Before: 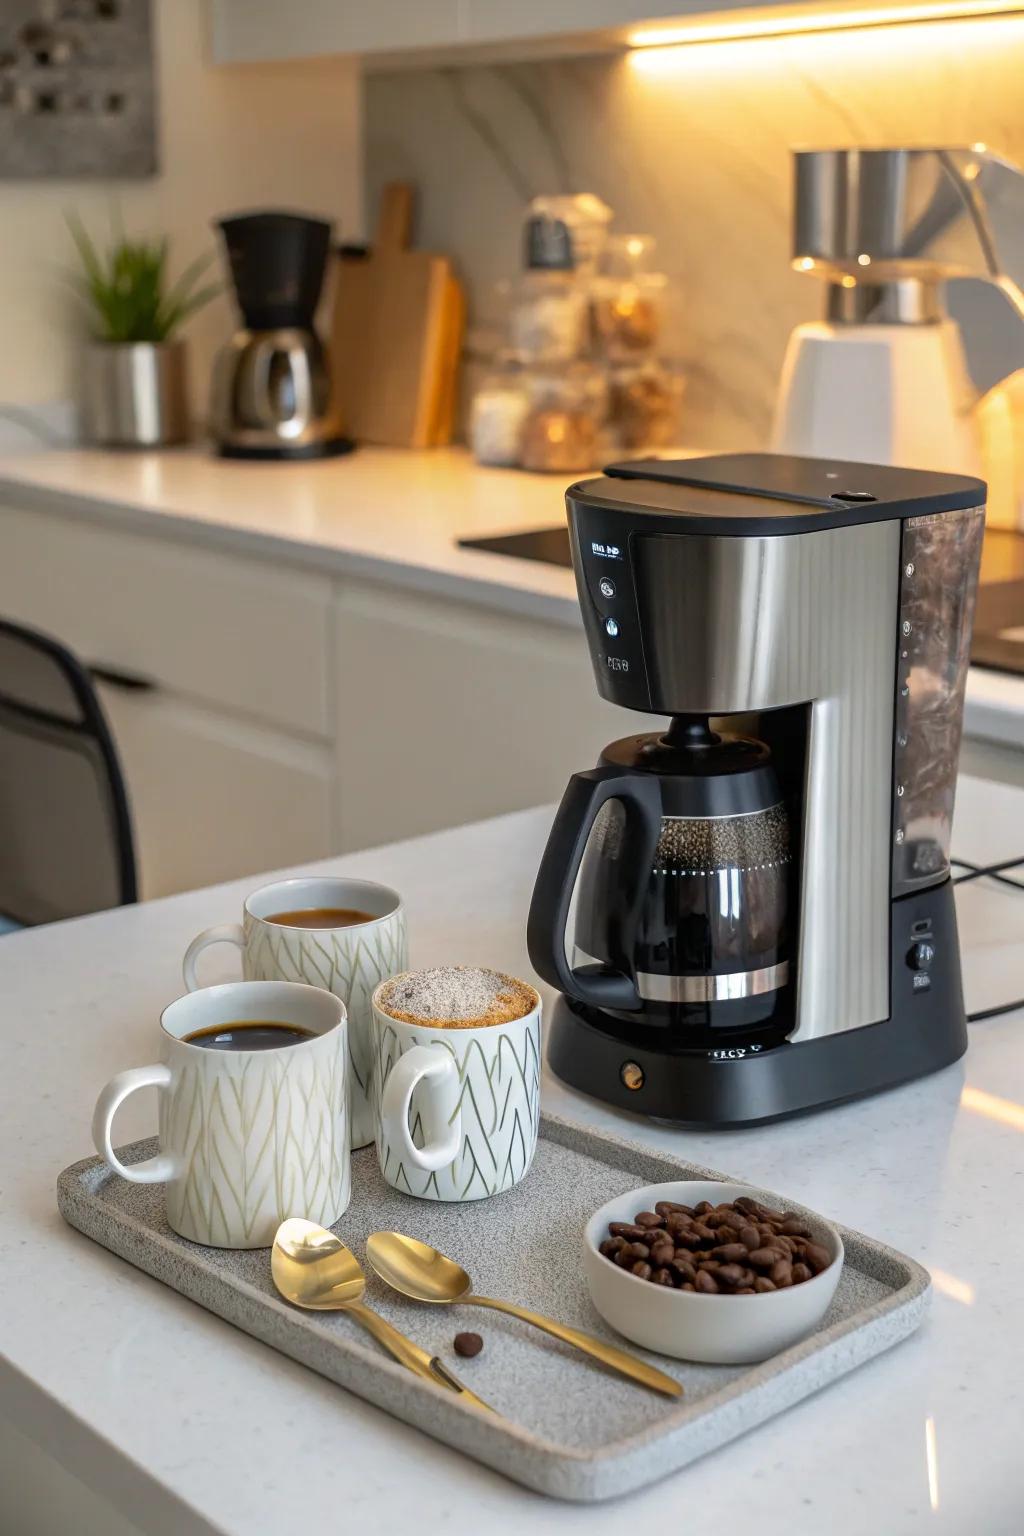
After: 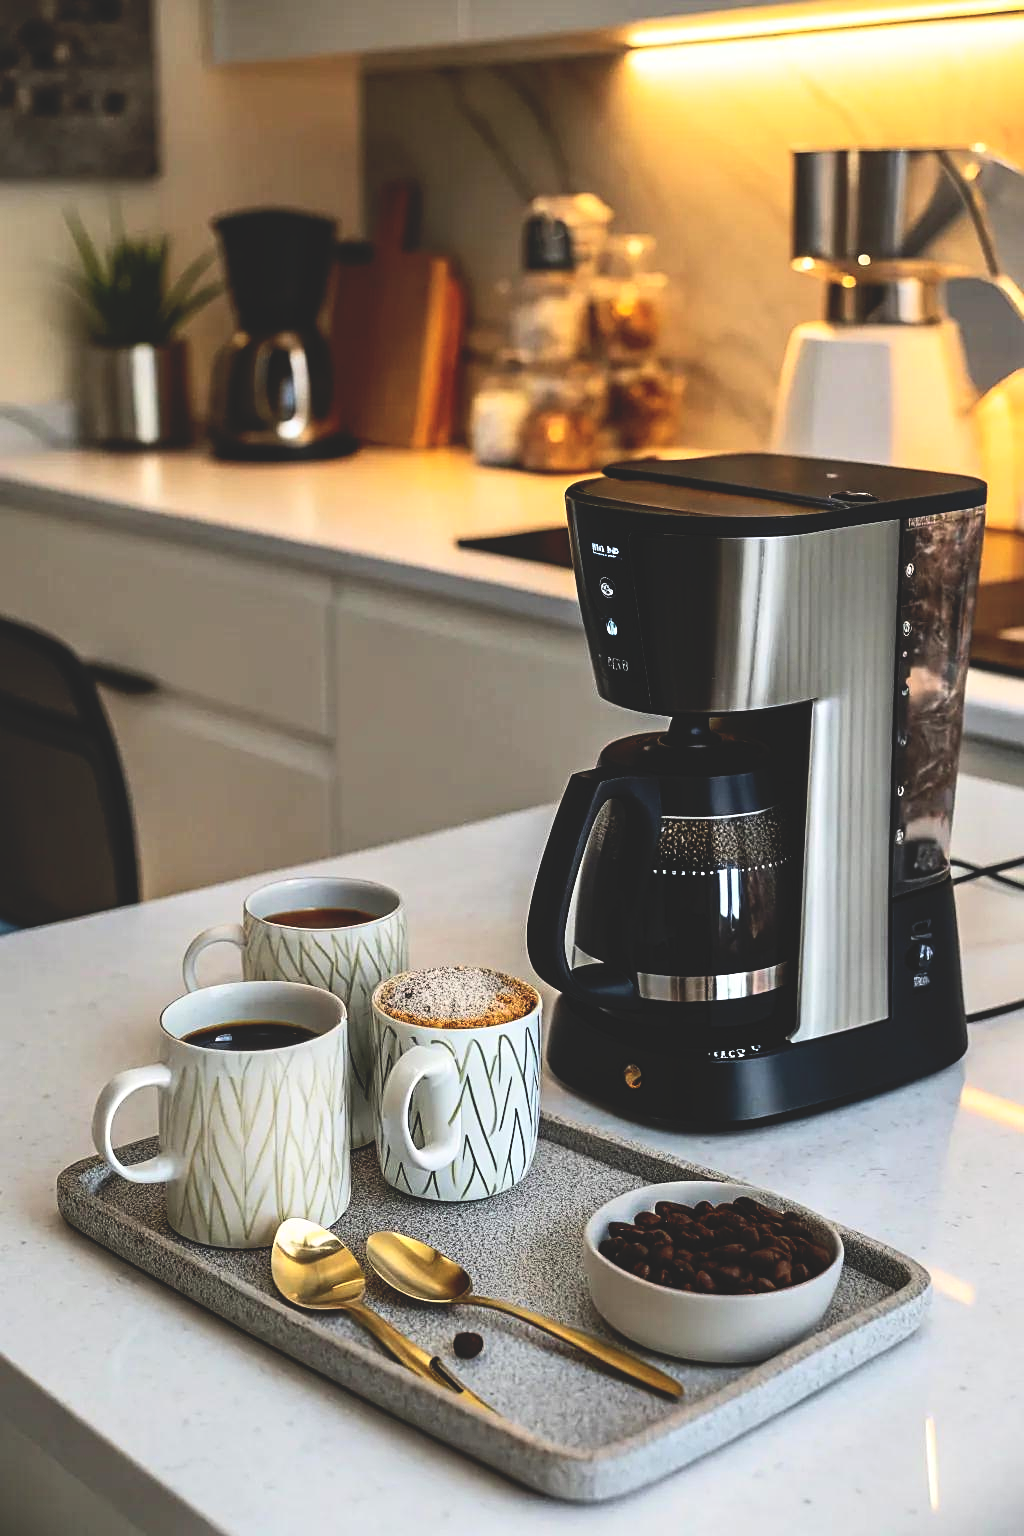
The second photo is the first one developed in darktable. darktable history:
contrast brightness saturation: contrast 0.24, brightness 0.09
sharpen: on, module defaults
base curve: curves: ch0 [(0, 0.02) (0.083, 0.036) (1, 1)], preserve colors none
